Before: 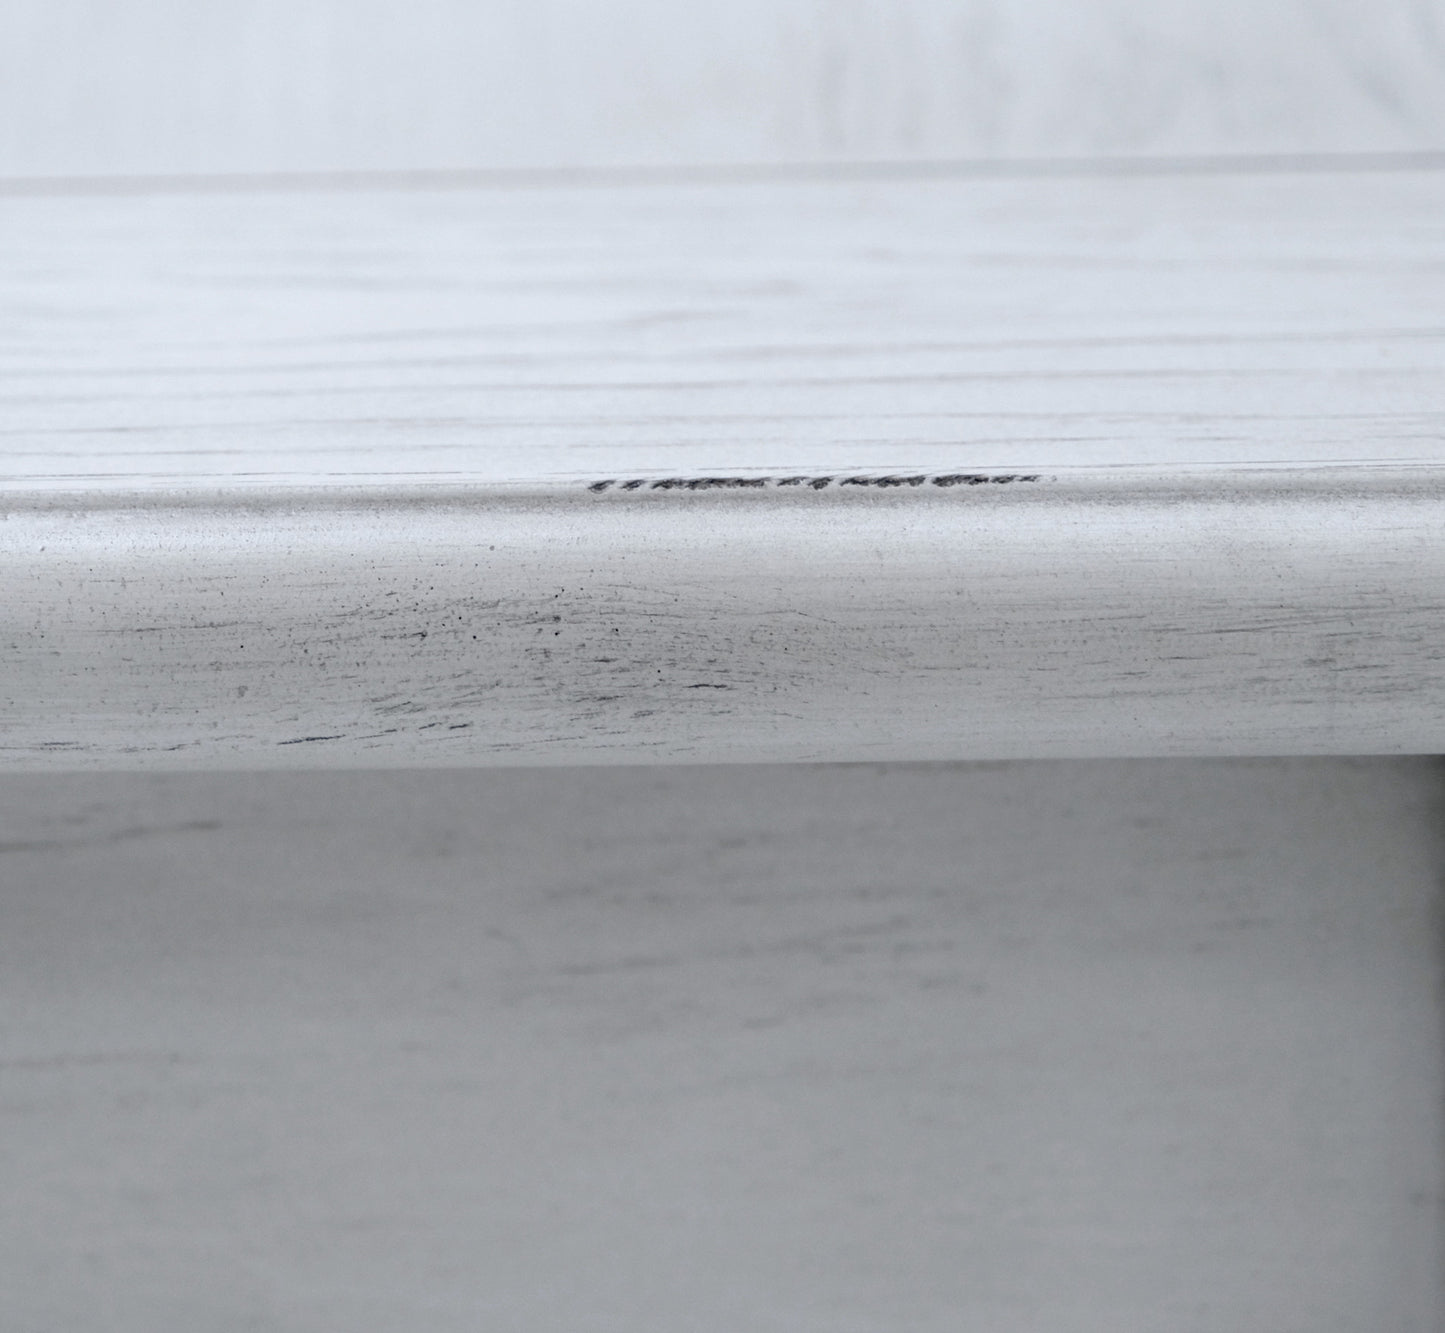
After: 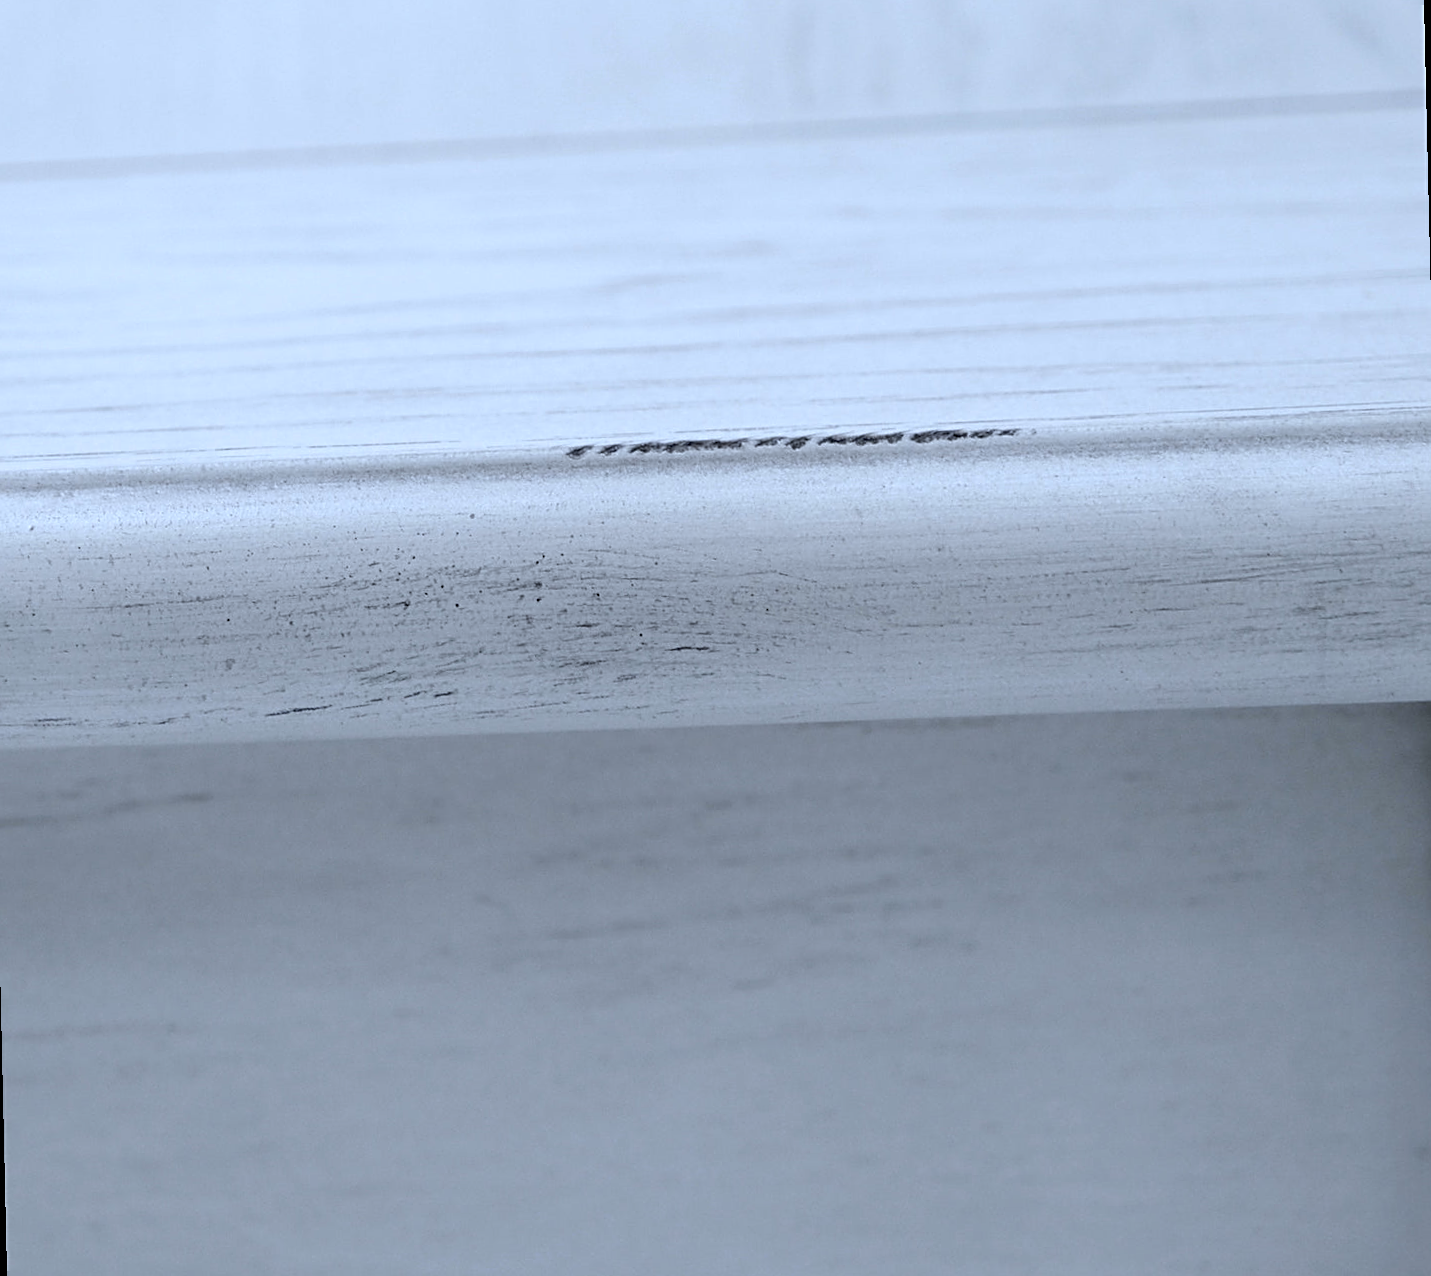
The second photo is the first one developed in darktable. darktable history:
white balance: red 0.924, blue 1.095
rotate and perspective: rotation -1.32°, lens shift (horizontal) -0.031, crop left 0.015, crop right 0.985, crop top 0.047, crop bottom 0.982
sharpen: on, module defaults
